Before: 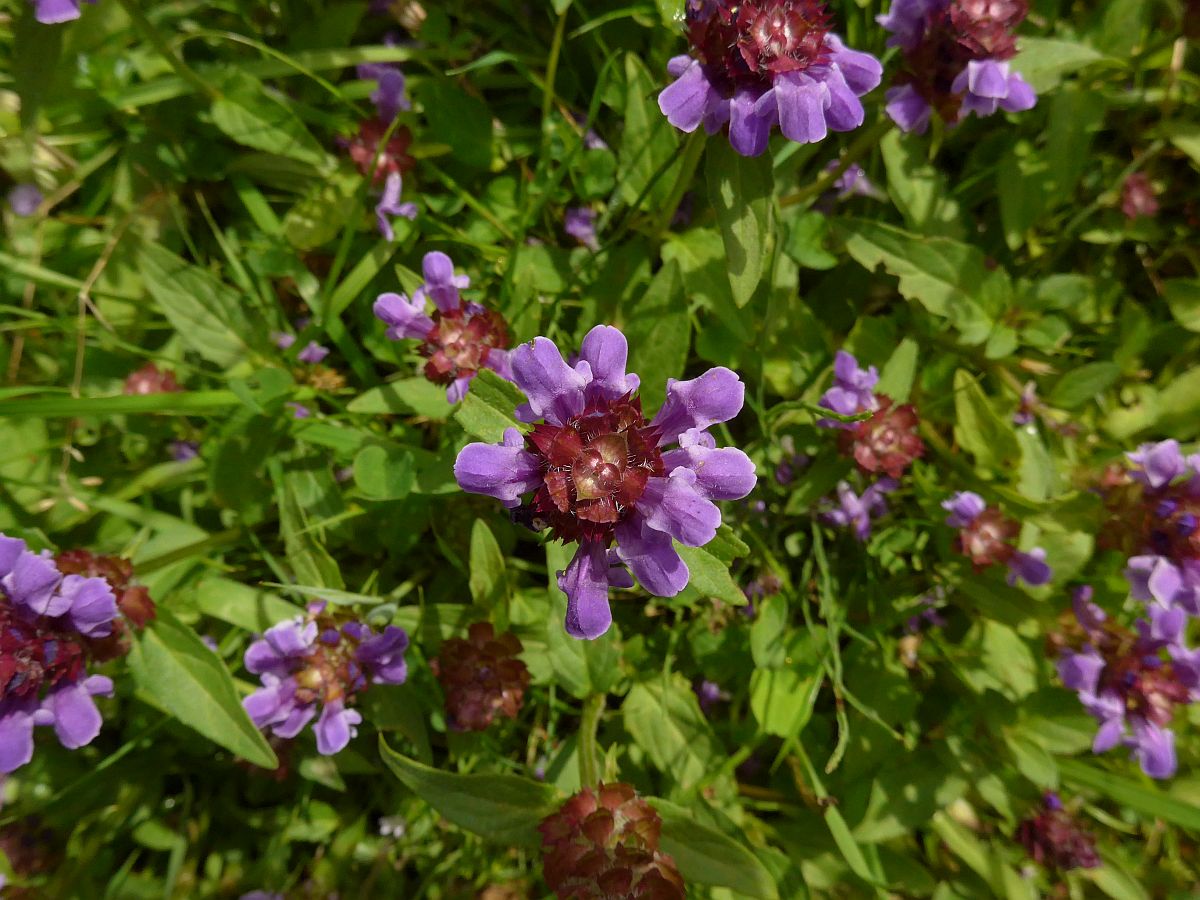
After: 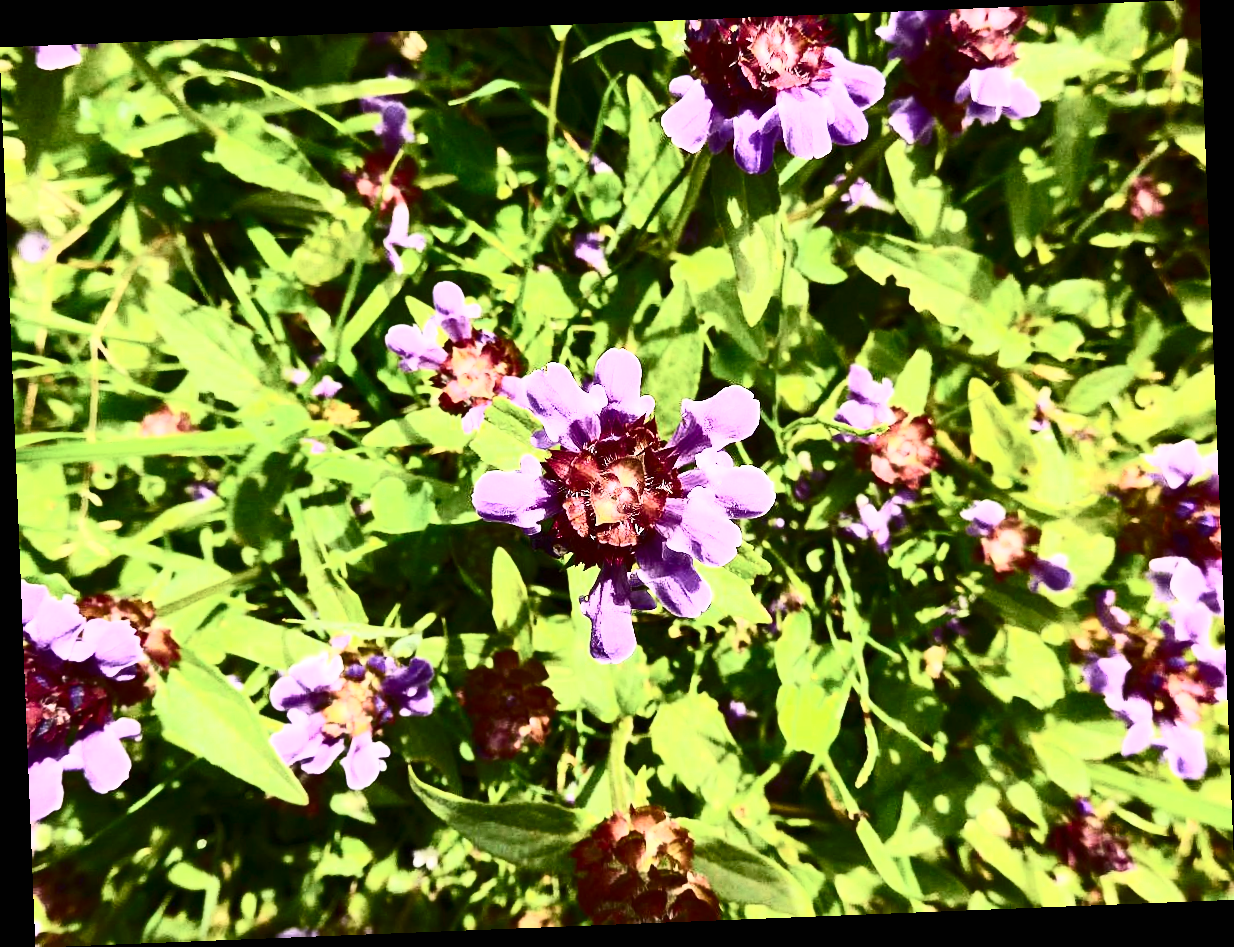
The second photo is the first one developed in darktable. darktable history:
rotate and perspective: rotation -2.29°, automatic cropping off
exposure: black level correction 0, exposure 1.3 EV, compensate highlight preservation false
contrast brightness saturation: contrast 0.93, brightness 0.2
